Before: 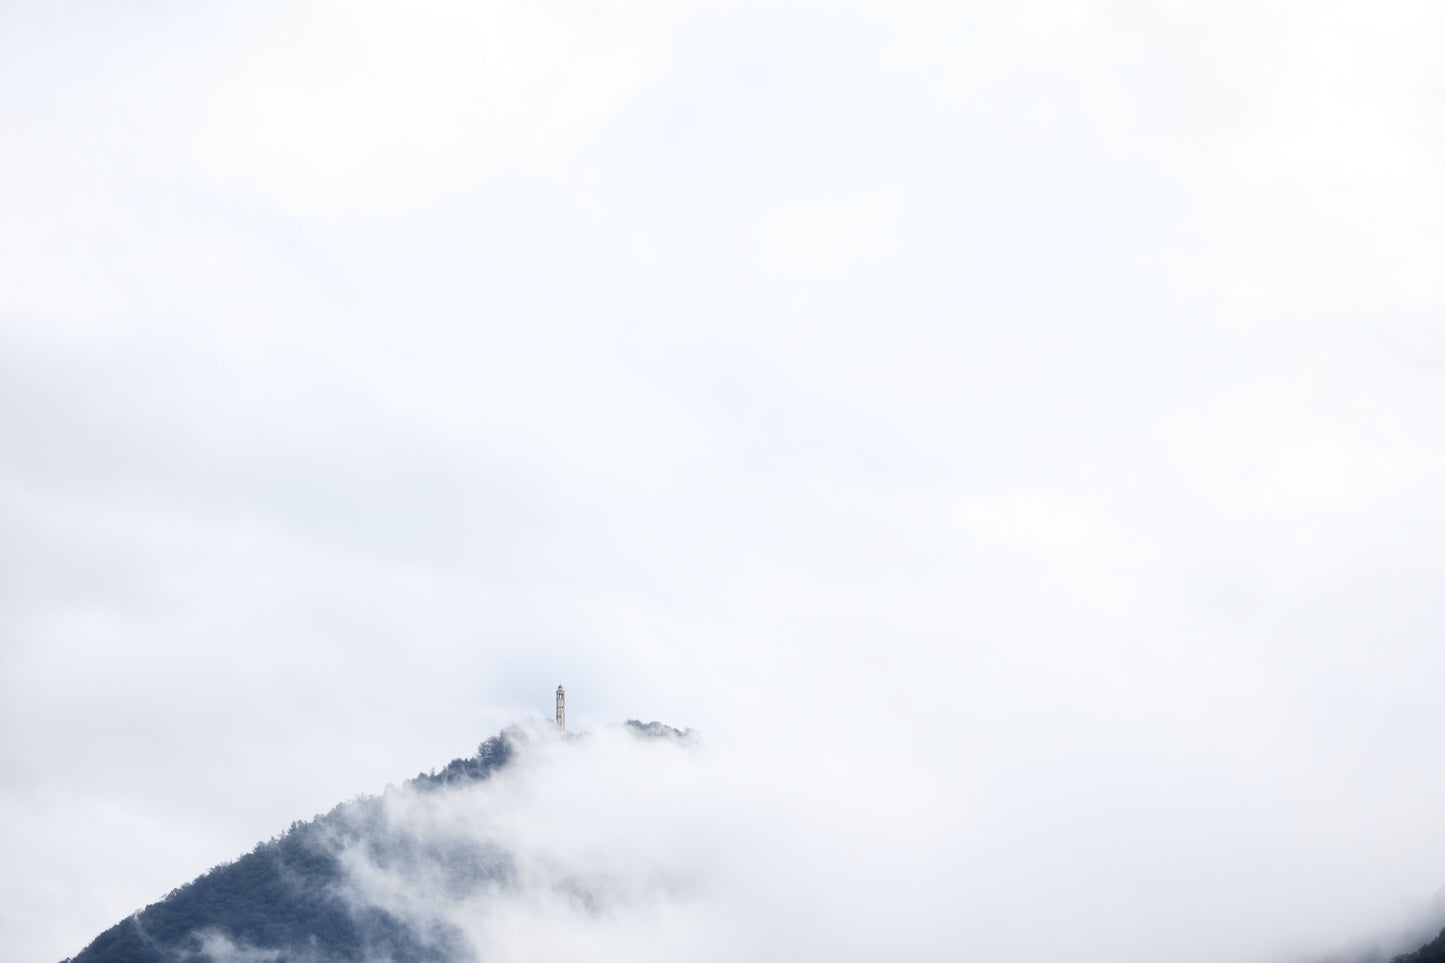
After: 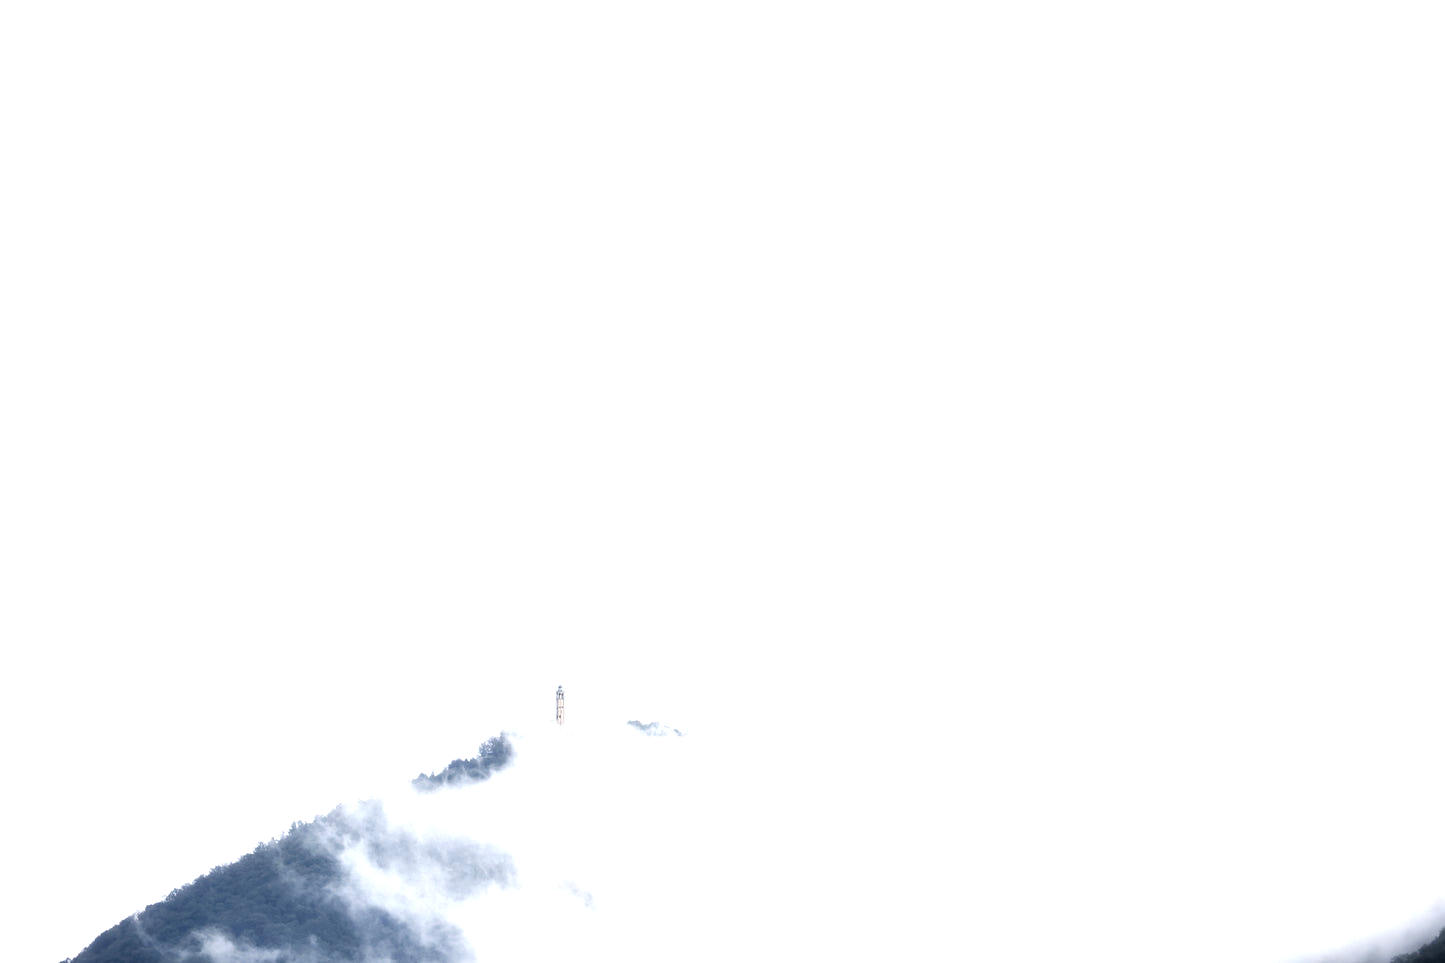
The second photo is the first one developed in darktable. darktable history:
tone equalizer: -8 EV -0.747 EV, -7 EV -0.674 EV, -6 EV -0.572 EV, -5 EV -0.382 EV, -3 EV 0.383 EV, -2 EV 0.6 EV, -1 EV 0.697 EV, +0 EV 0.778 EV
